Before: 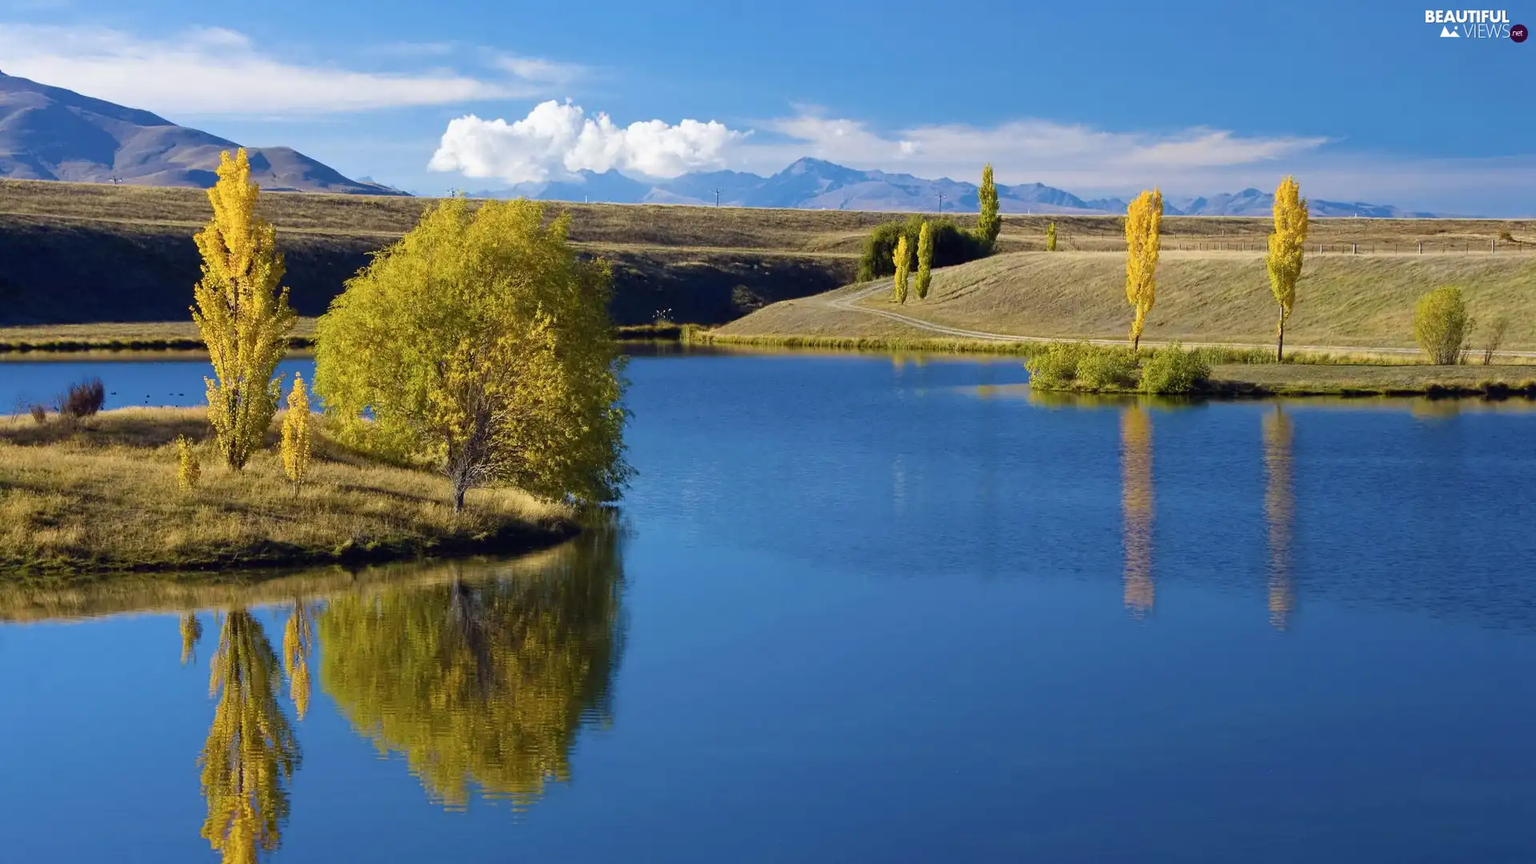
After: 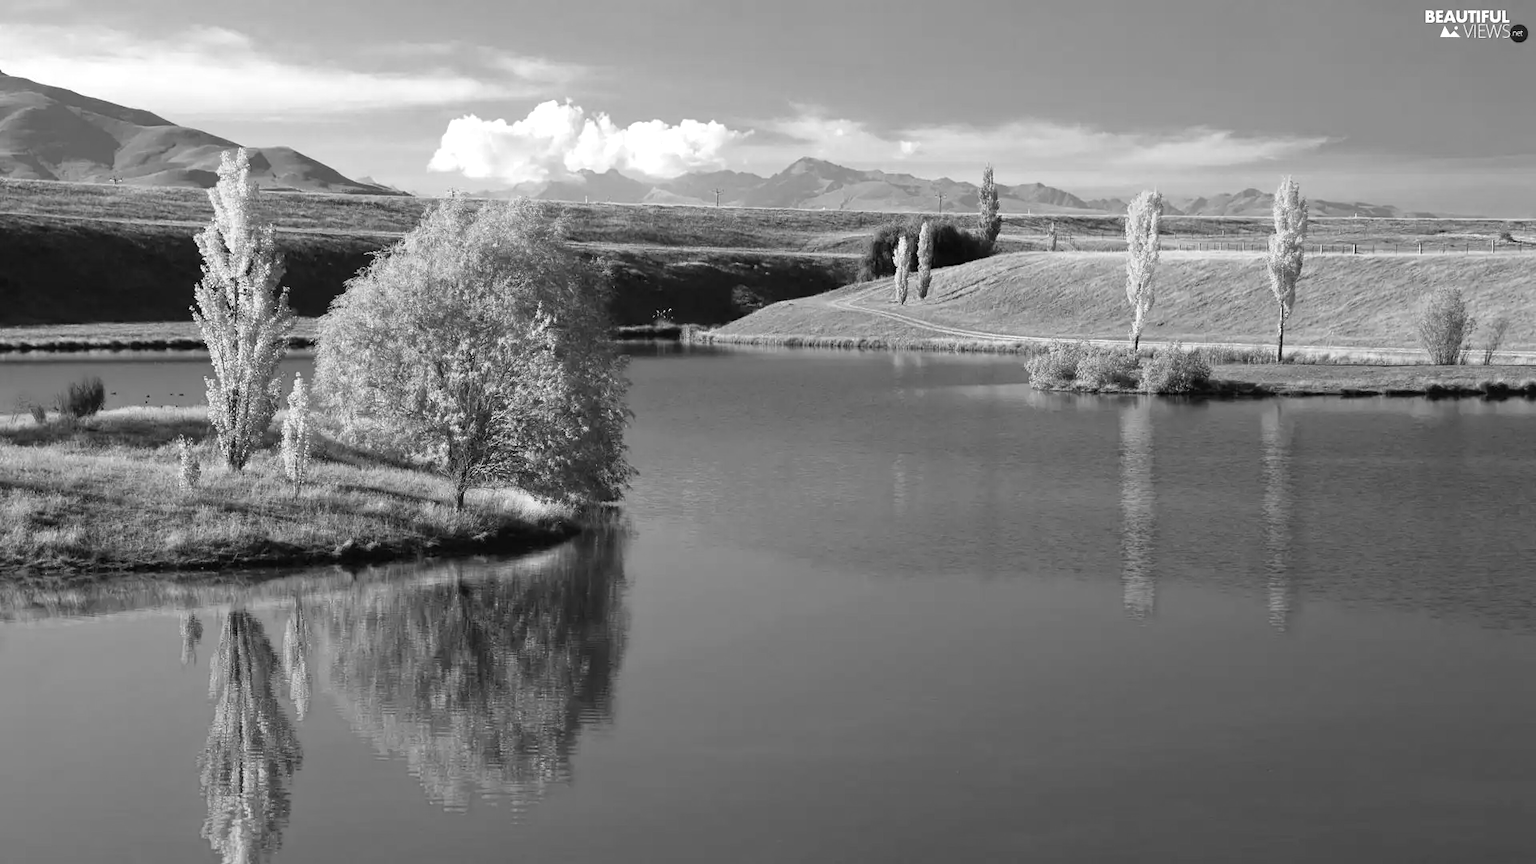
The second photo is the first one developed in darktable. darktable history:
exposure: black level correction 0, exposure 0.6 EV, compensate exposure bias true, compensate highlight preservation false
monochrome: a -92.57, b 58.91
